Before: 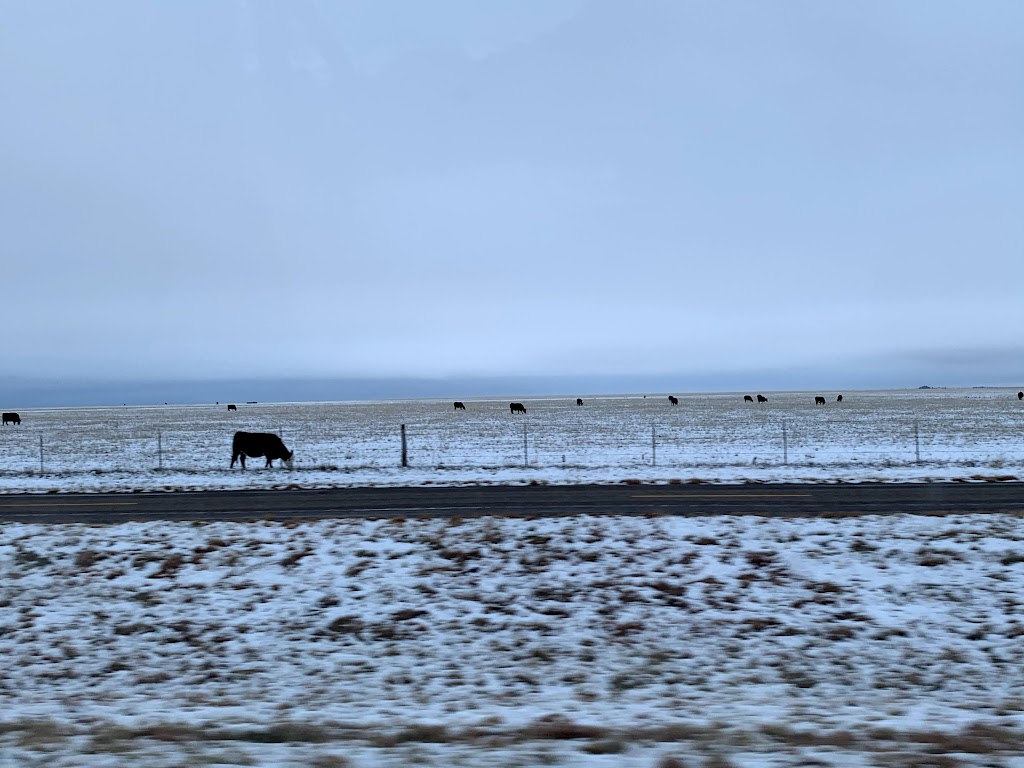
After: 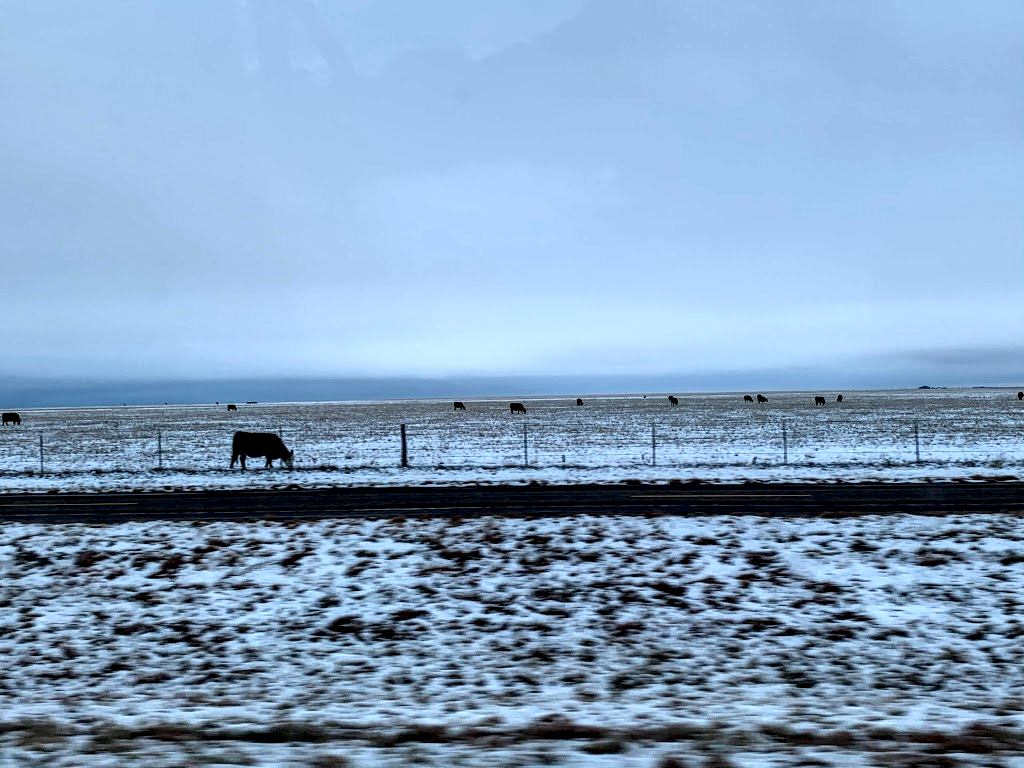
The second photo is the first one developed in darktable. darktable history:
local contrast: highlights 80%, shadows 57%, detail 175%, midtone range 0.602
tone equalizer: on, module defaults
